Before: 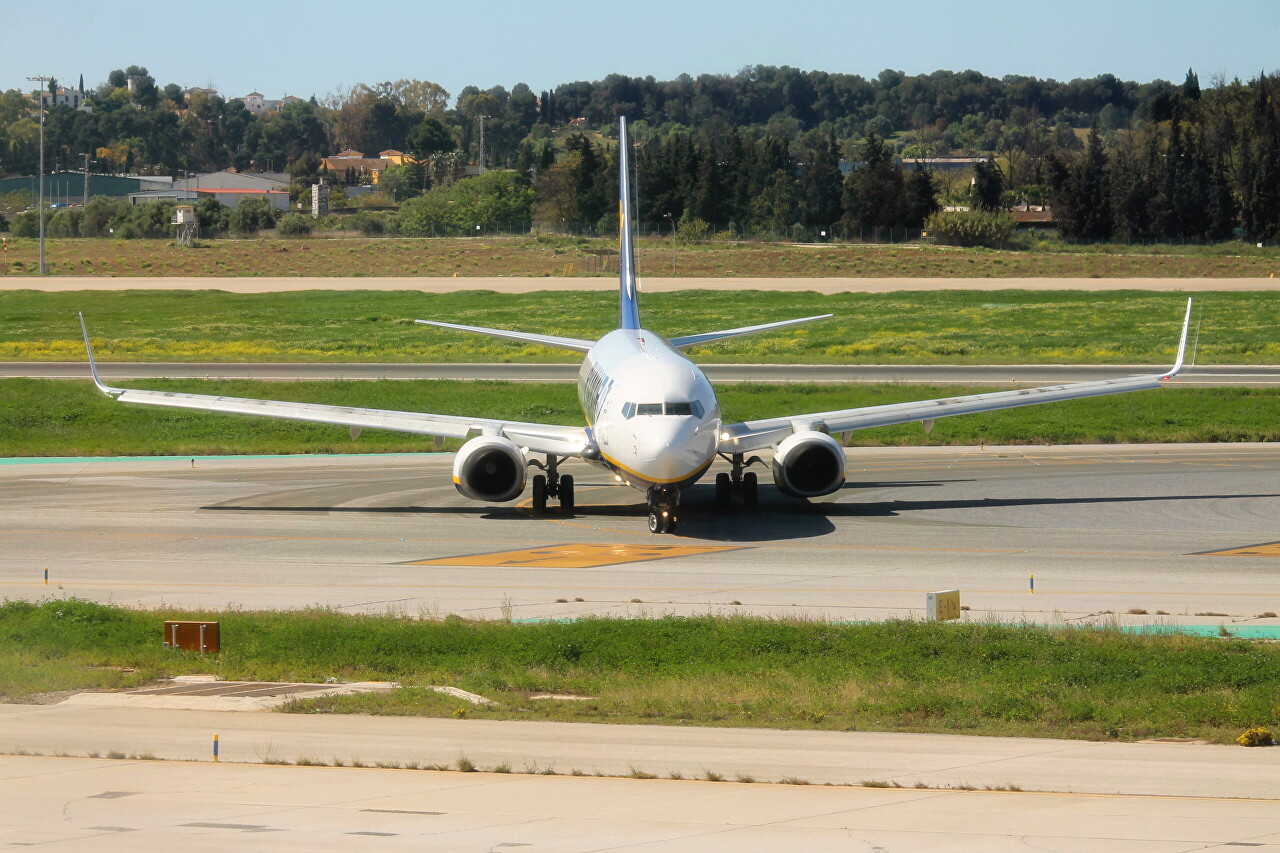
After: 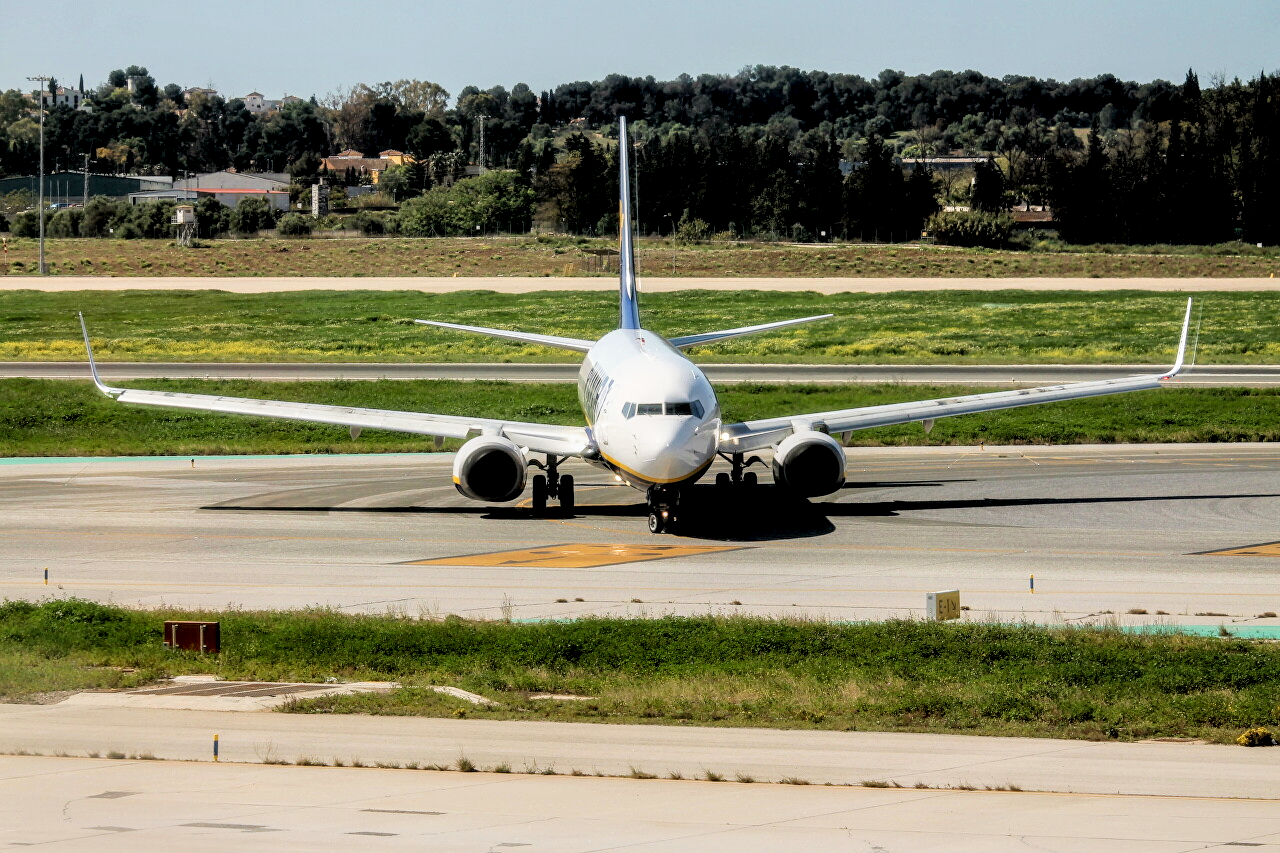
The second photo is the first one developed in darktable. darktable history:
filmic rgb: black relative exposure -5 EV, hardness 2.88, contrast 1.3, highlights saturation mix -30%
levels: levels [0, 0.498, 0.996]
local contrast: highlights 60%, shadows 60%, detail 160%
